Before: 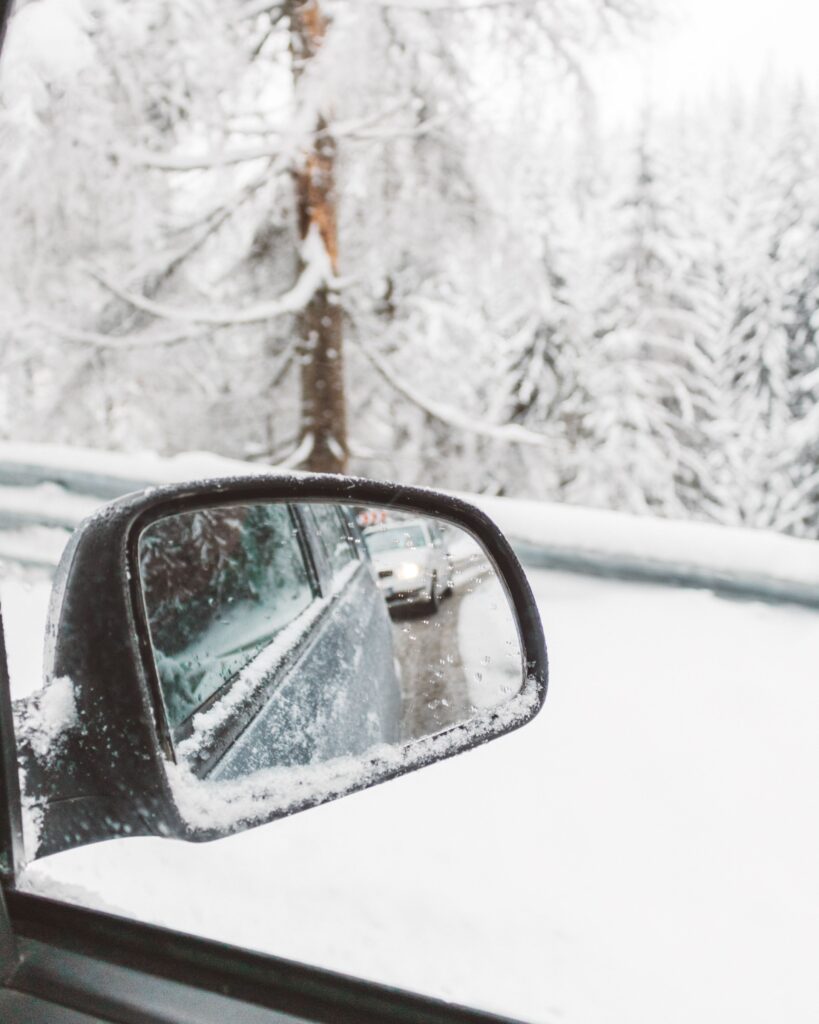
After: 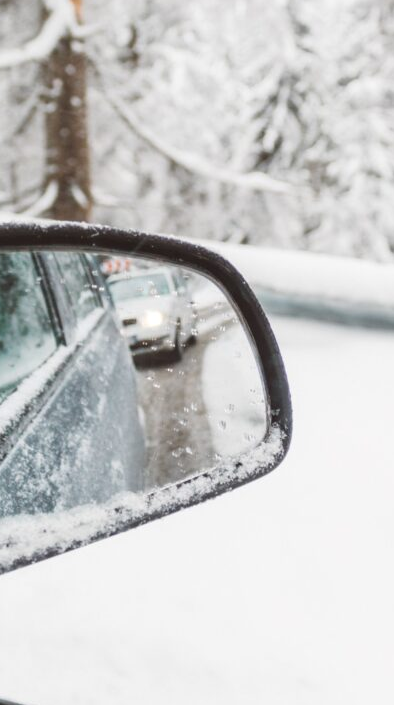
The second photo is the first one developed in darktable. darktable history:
crop: left 31.358%, top 24.654%, right 20.419%, bottom 6.477%
